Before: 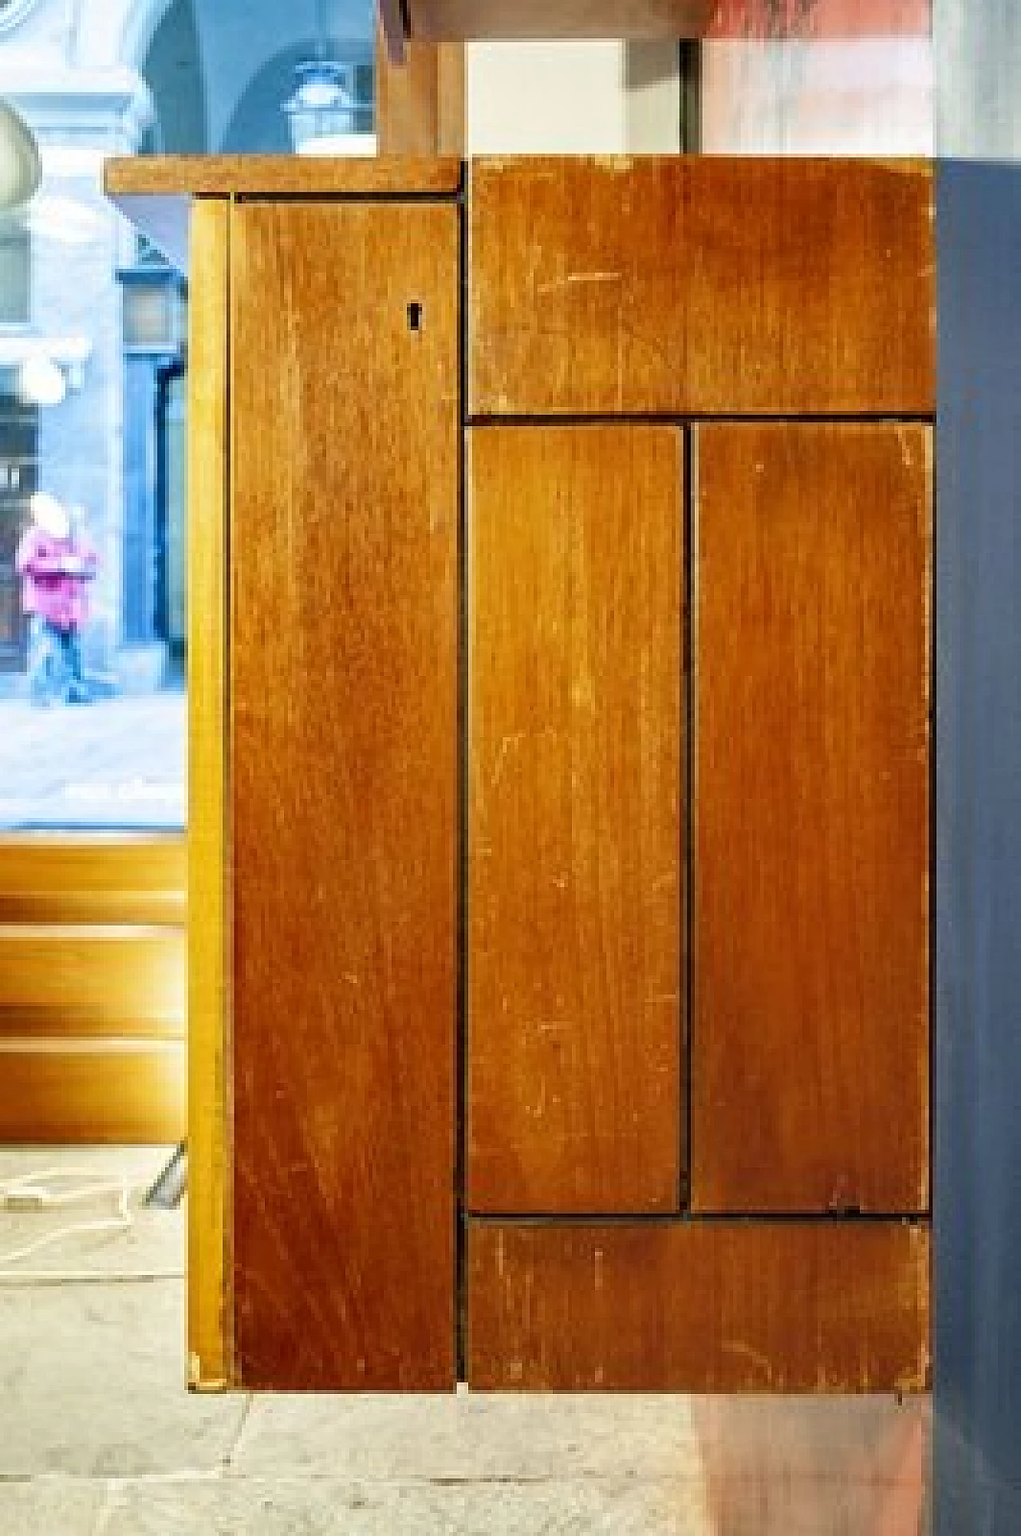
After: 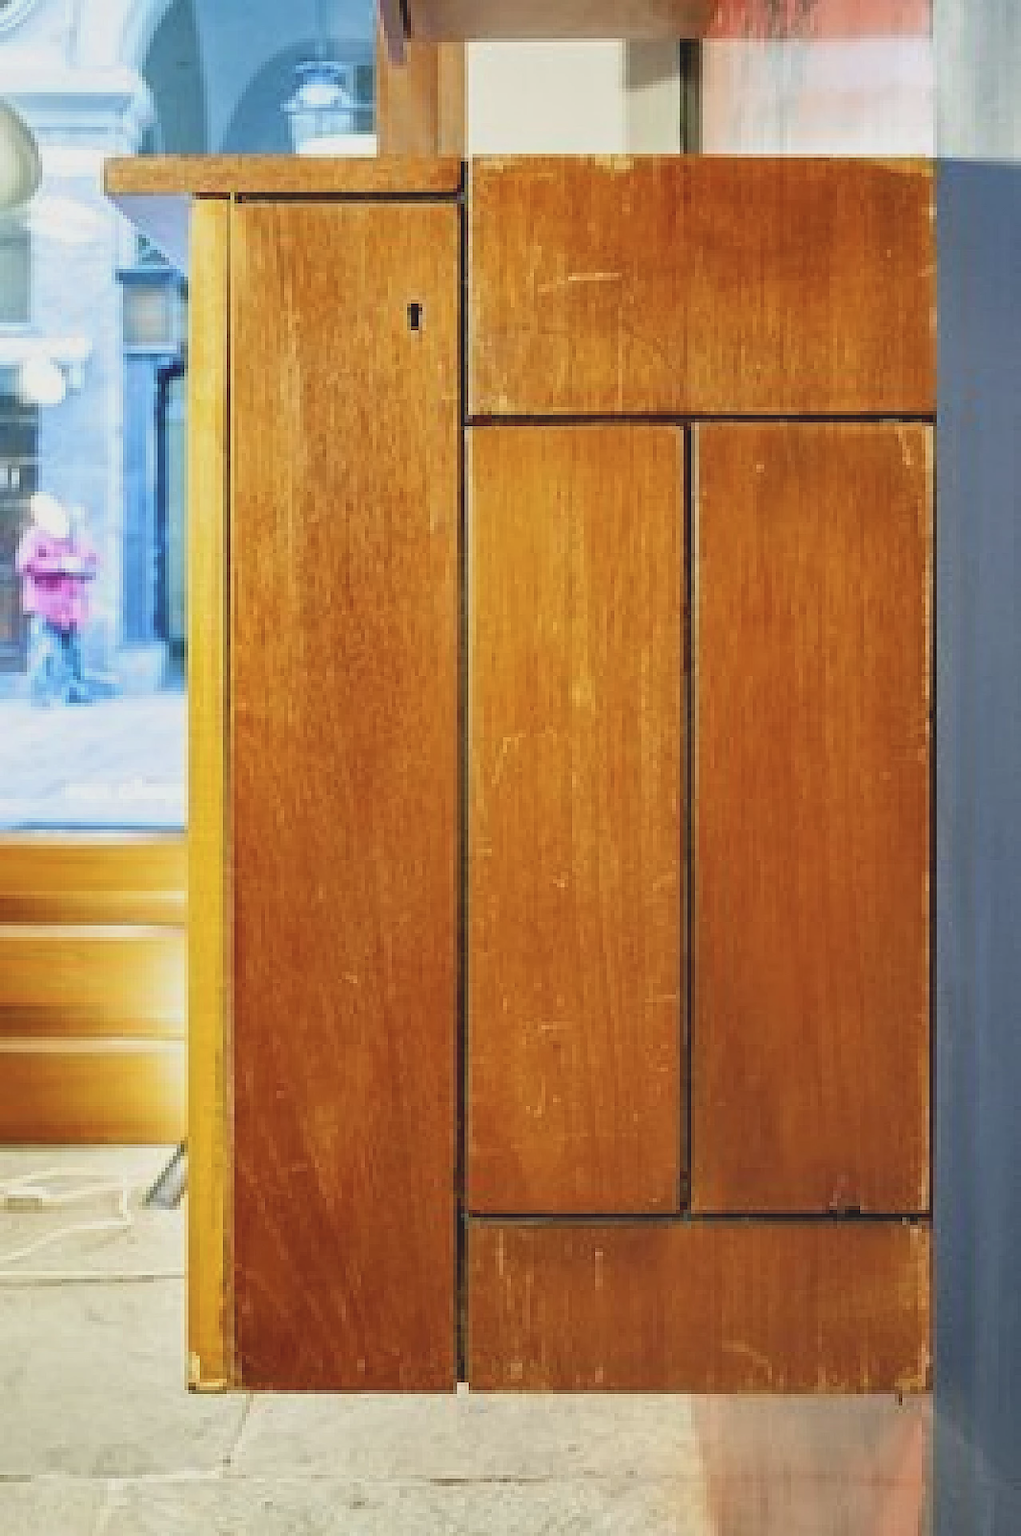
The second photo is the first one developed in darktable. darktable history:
contrast brightness saturation: contrast -0.16, brightness 0.044, saturation -0.123
